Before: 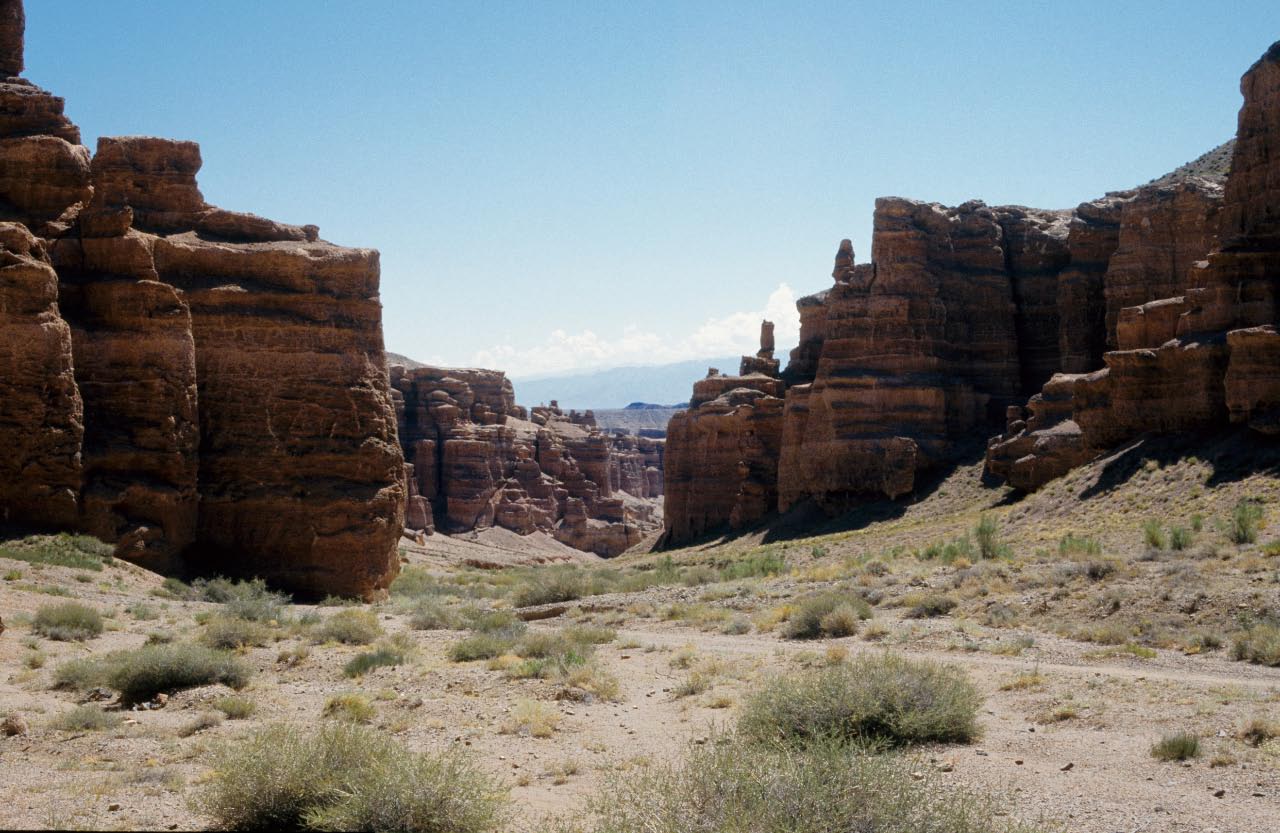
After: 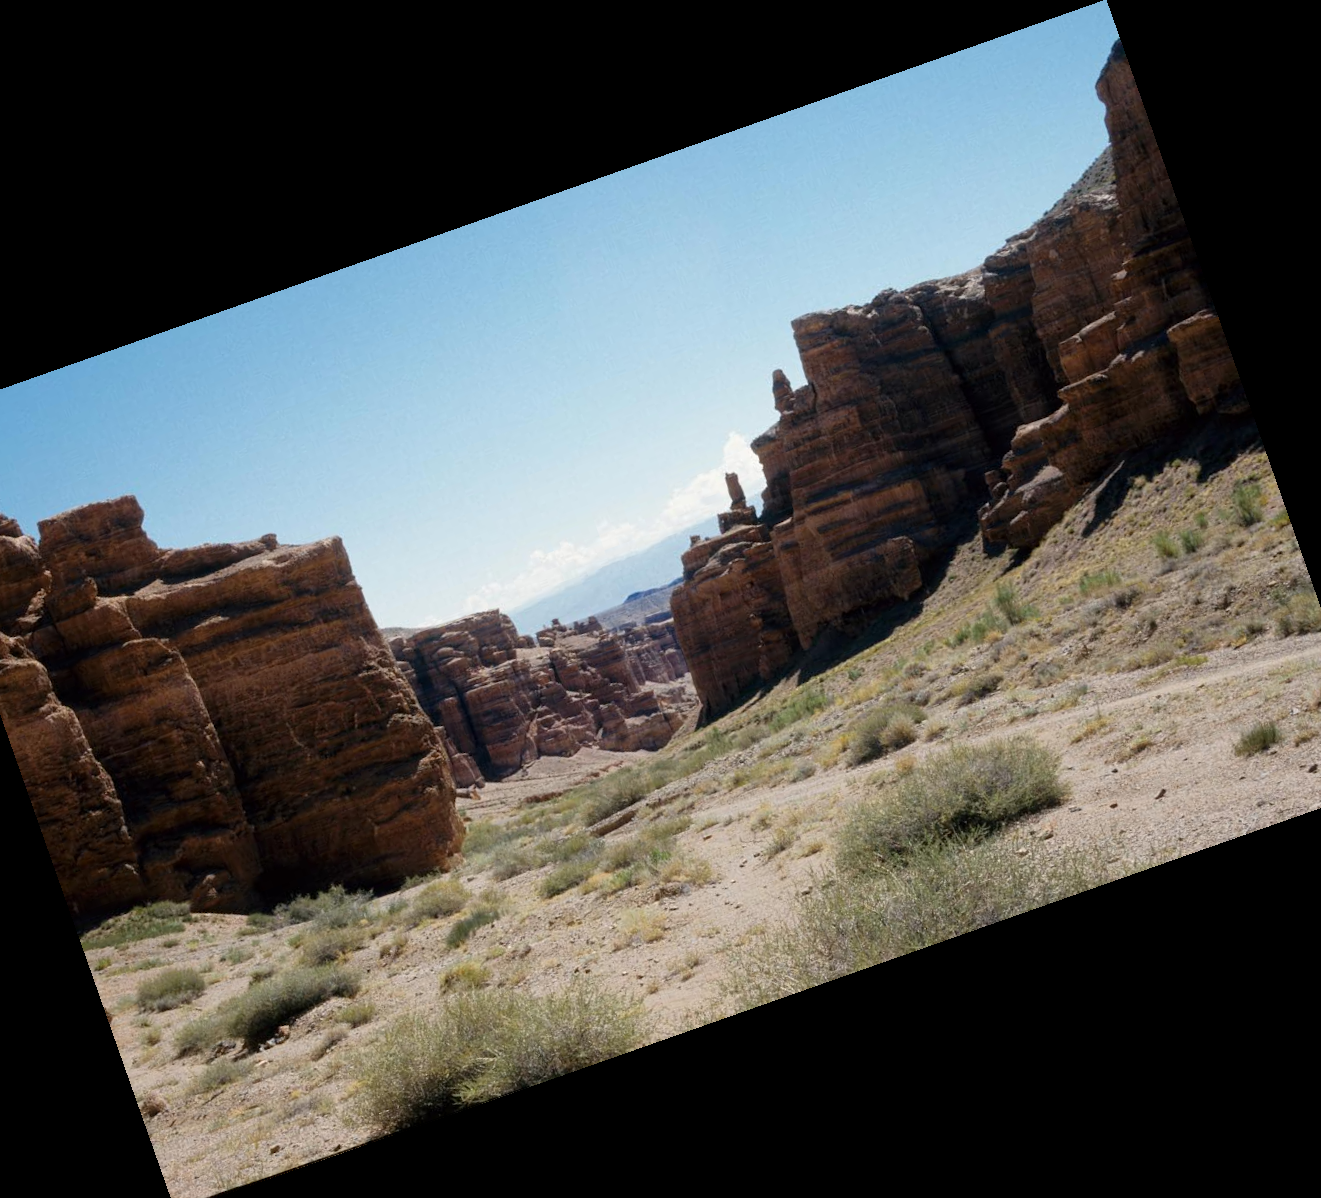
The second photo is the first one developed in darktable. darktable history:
crop and rotate: angle 19.43°, left 6.812%, right 4.125%, bottom 1.087%
rgb levels: preserve colors max RGB
